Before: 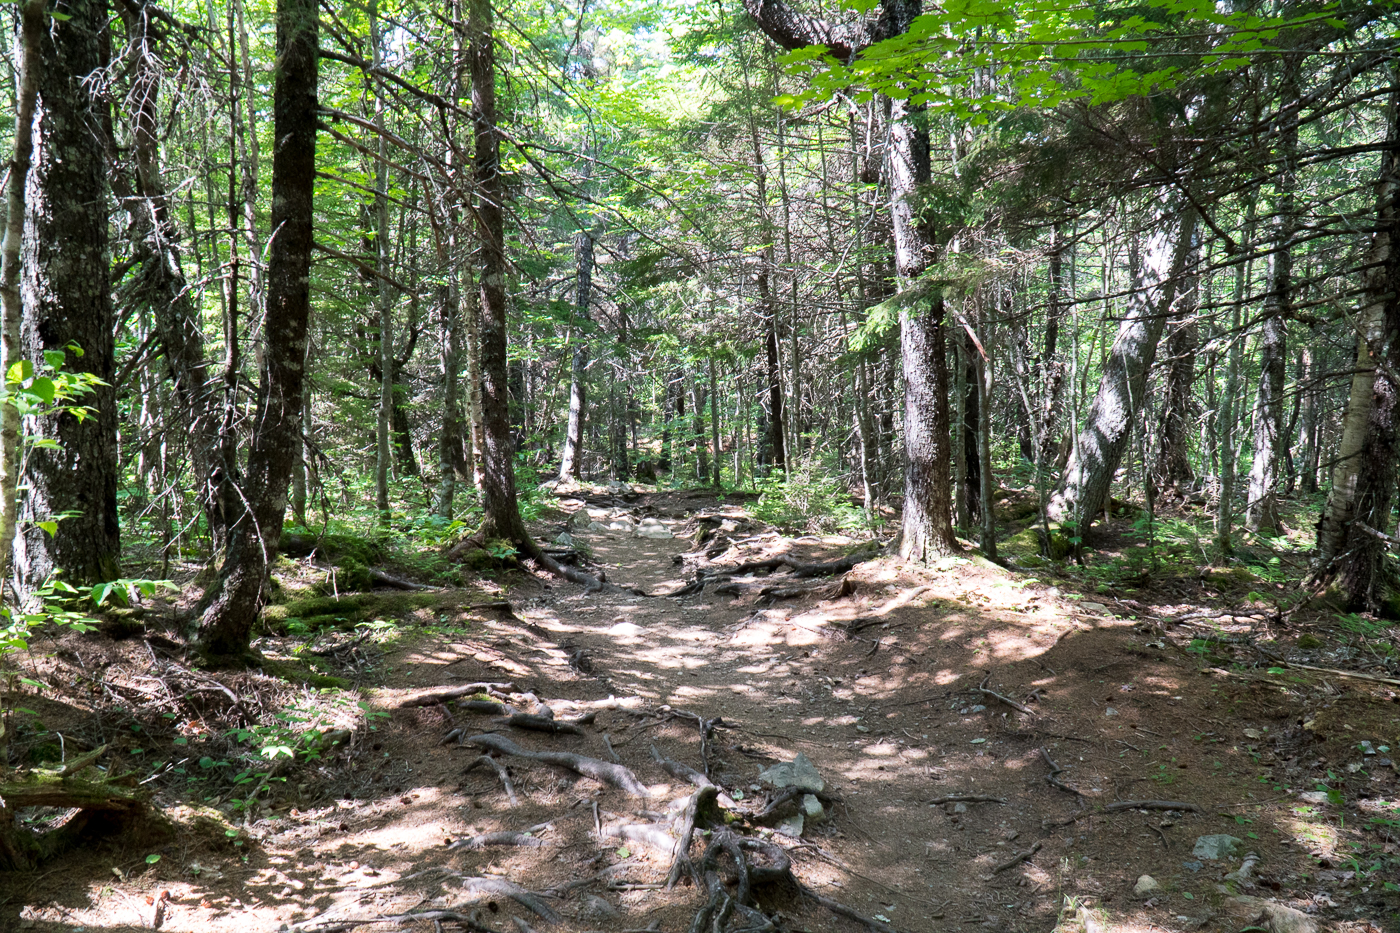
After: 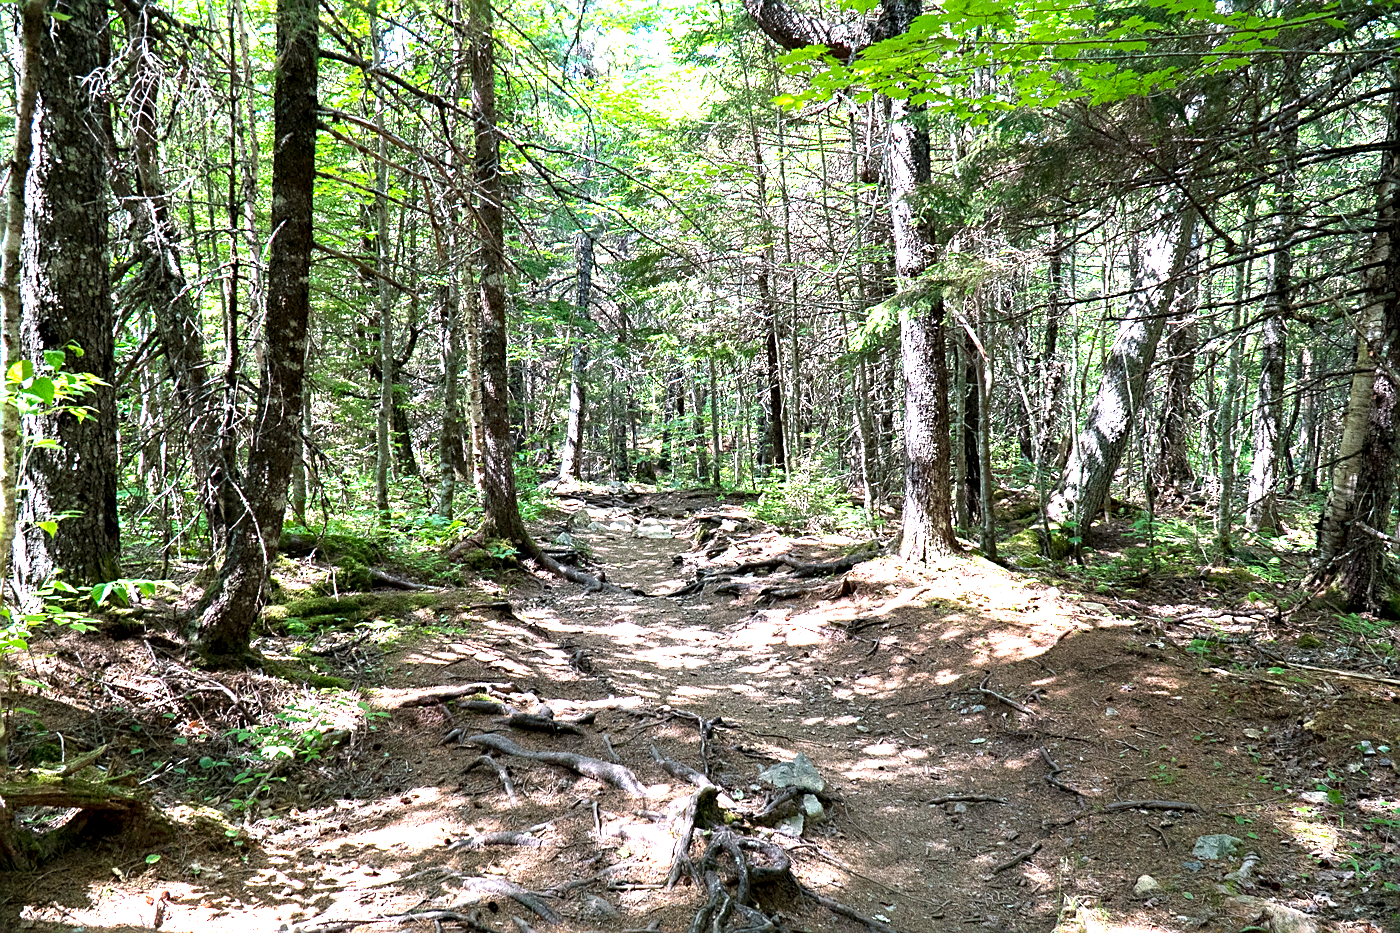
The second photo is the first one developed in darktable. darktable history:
haze removal: strength 0.29, distance 0.25, compatibility mode true, adaptive false
local contrast: highlights 61%, shadows 106%, detail 107%, midtone range 0.529
exposure: black level correction 0, exposure 1 EV, compensate exposure bias true, compensate highlight preservation false
sharpen: on, module defaults
